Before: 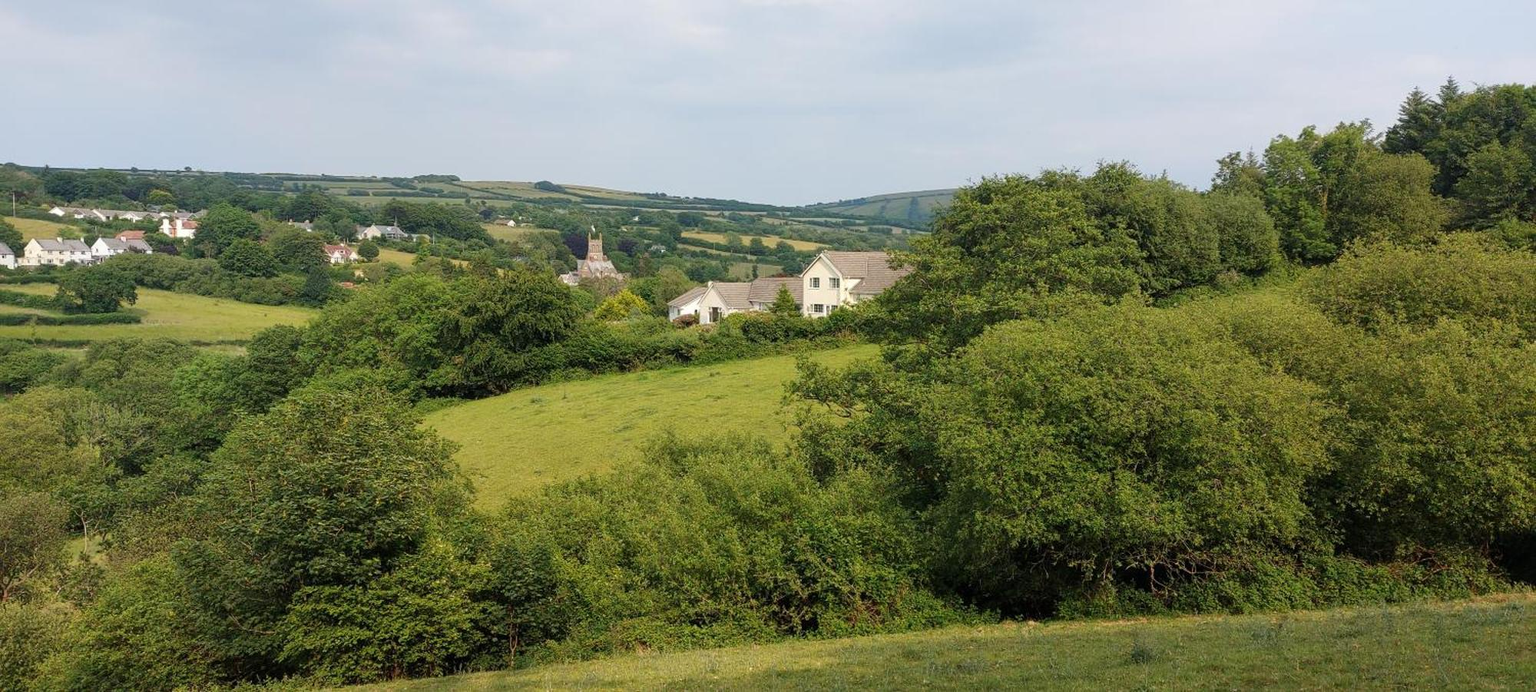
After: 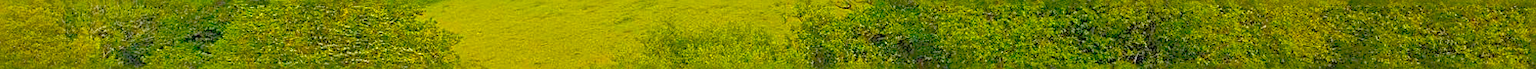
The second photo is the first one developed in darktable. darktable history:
sharpen: radius 2.676, amount 0.669
crop and rotate: top 59.084%, bottom 30.916%
rgb curve: curves: ch0 [(0, 0) (0.072, 0.166) (0.217, 0.293) (0.414, 0.42) (1, 1)], compensate middle gray true, preserve colors basic power
color balance: input saturation 134.34%, contrast -10.04%, contrast fulcrum 19.67%, output saturation 133.51%
contrast brightness saturation: brightness 0.13
